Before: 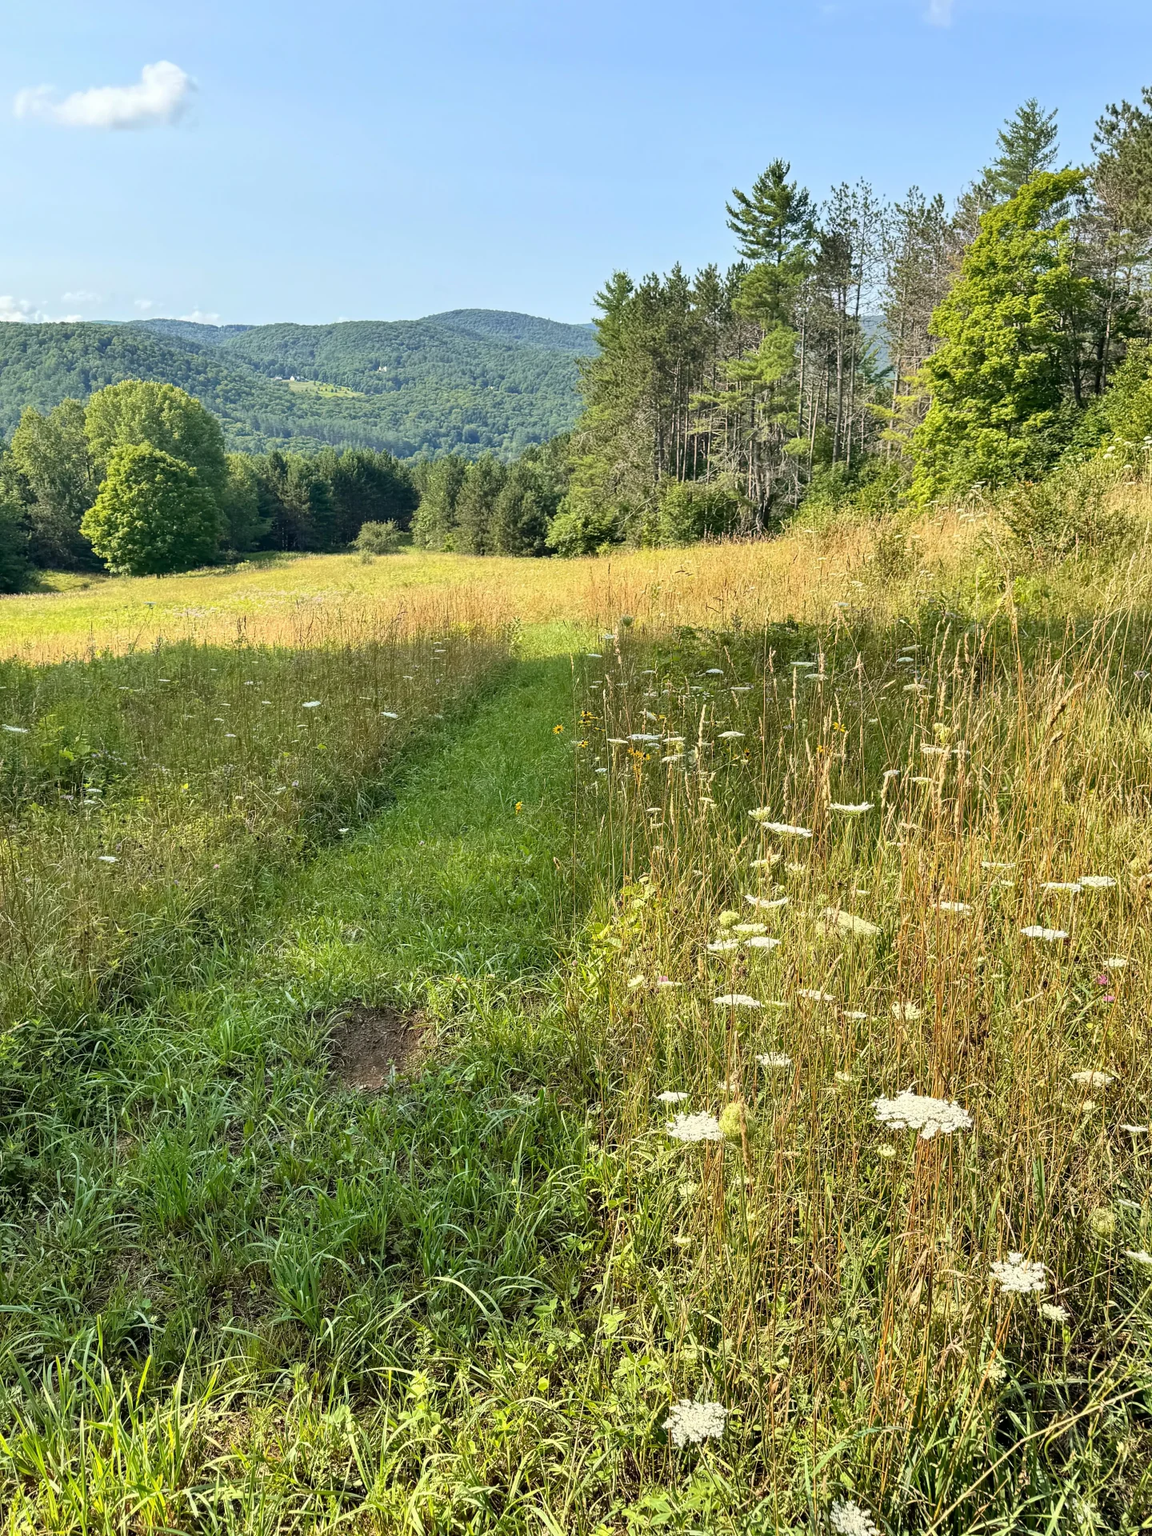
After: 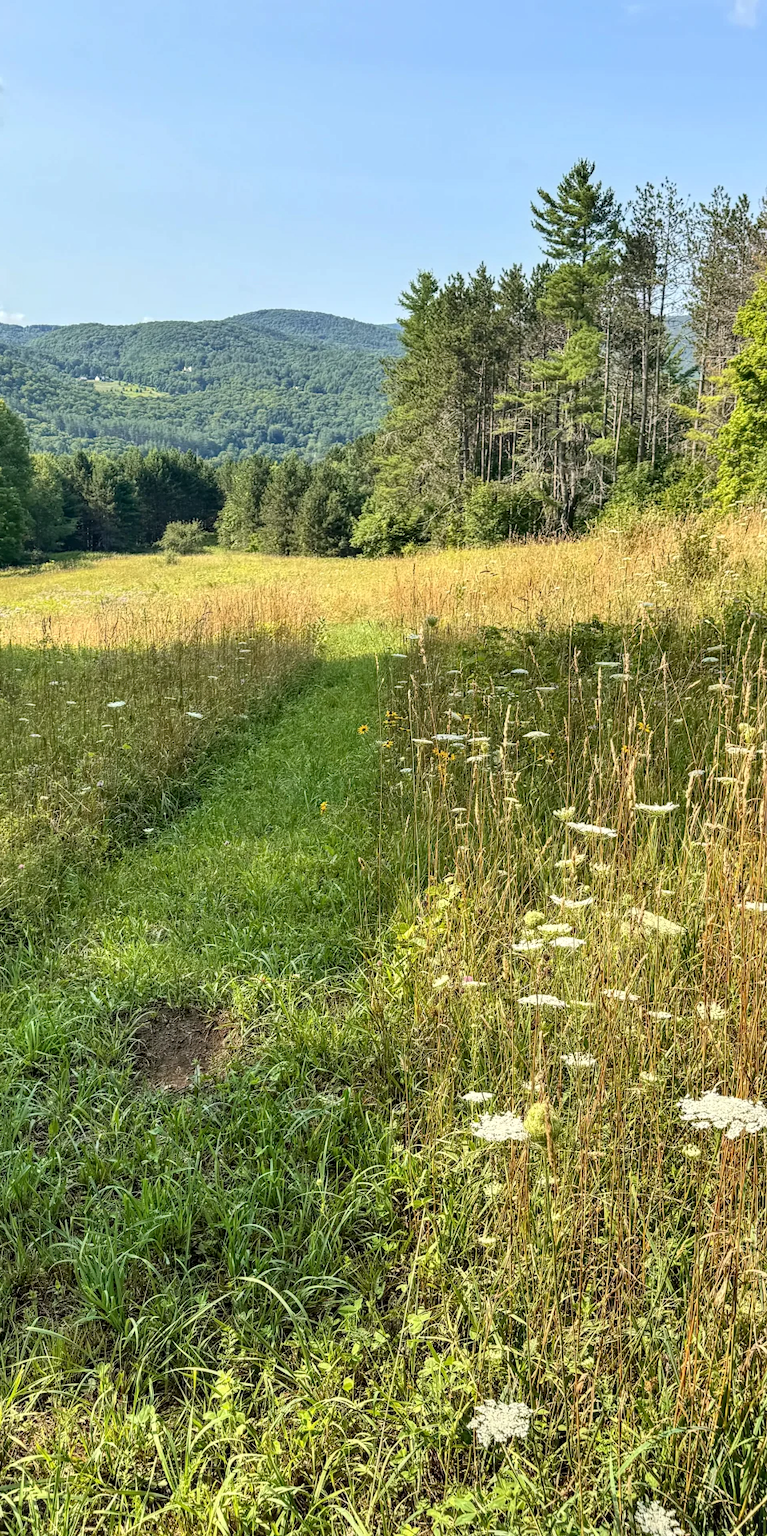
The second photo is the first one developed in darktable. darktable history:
crop: left 16.95%, right 16.395%
local contrast: on, module defaults
